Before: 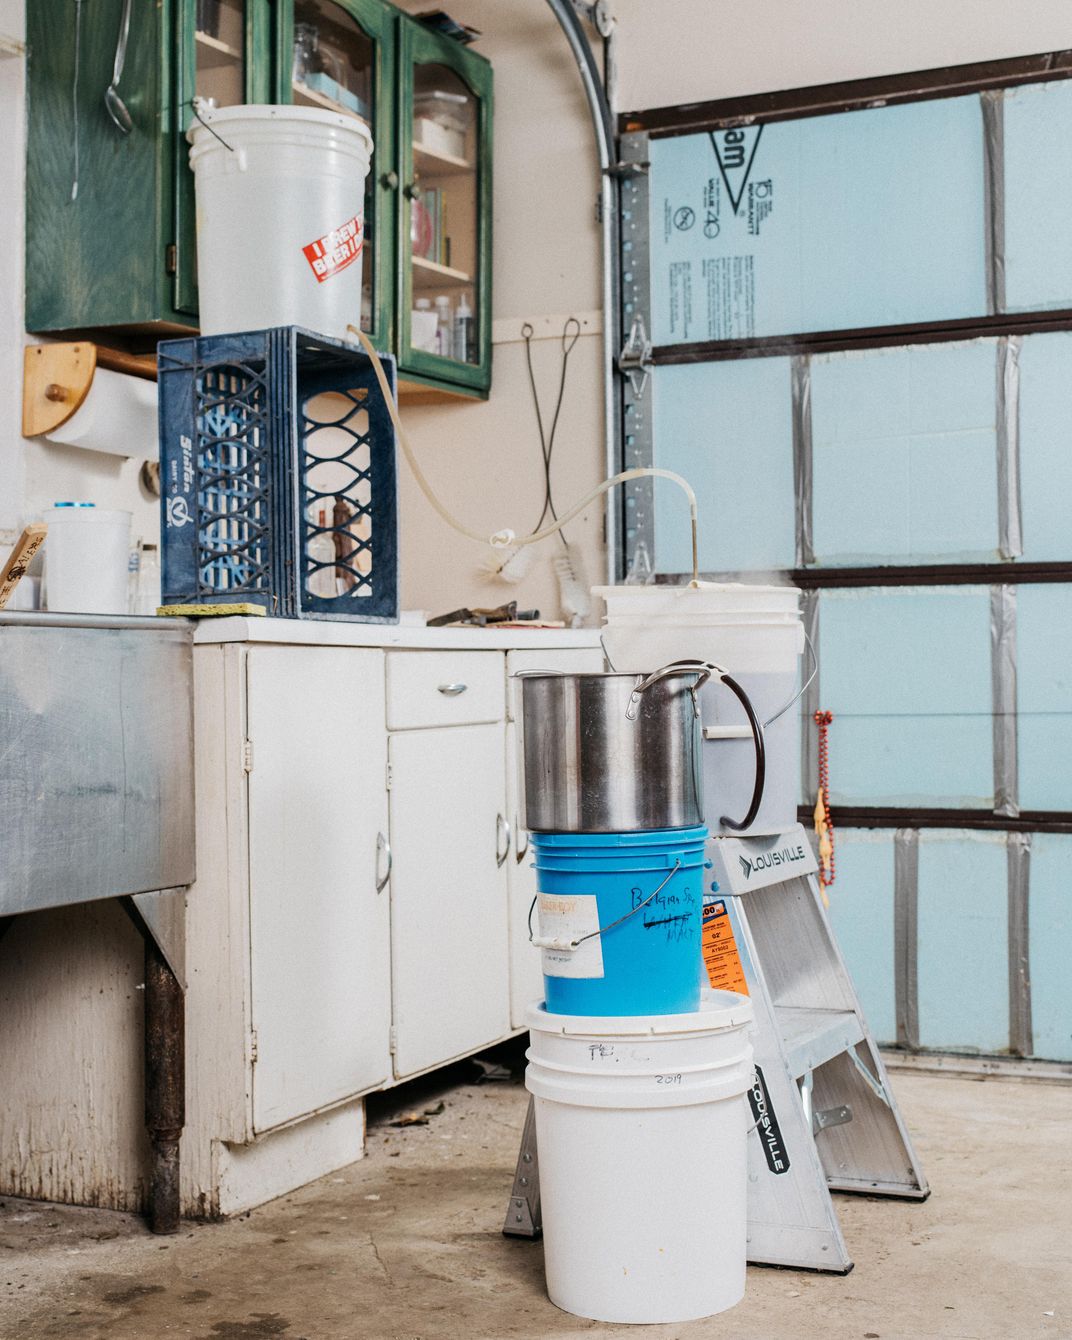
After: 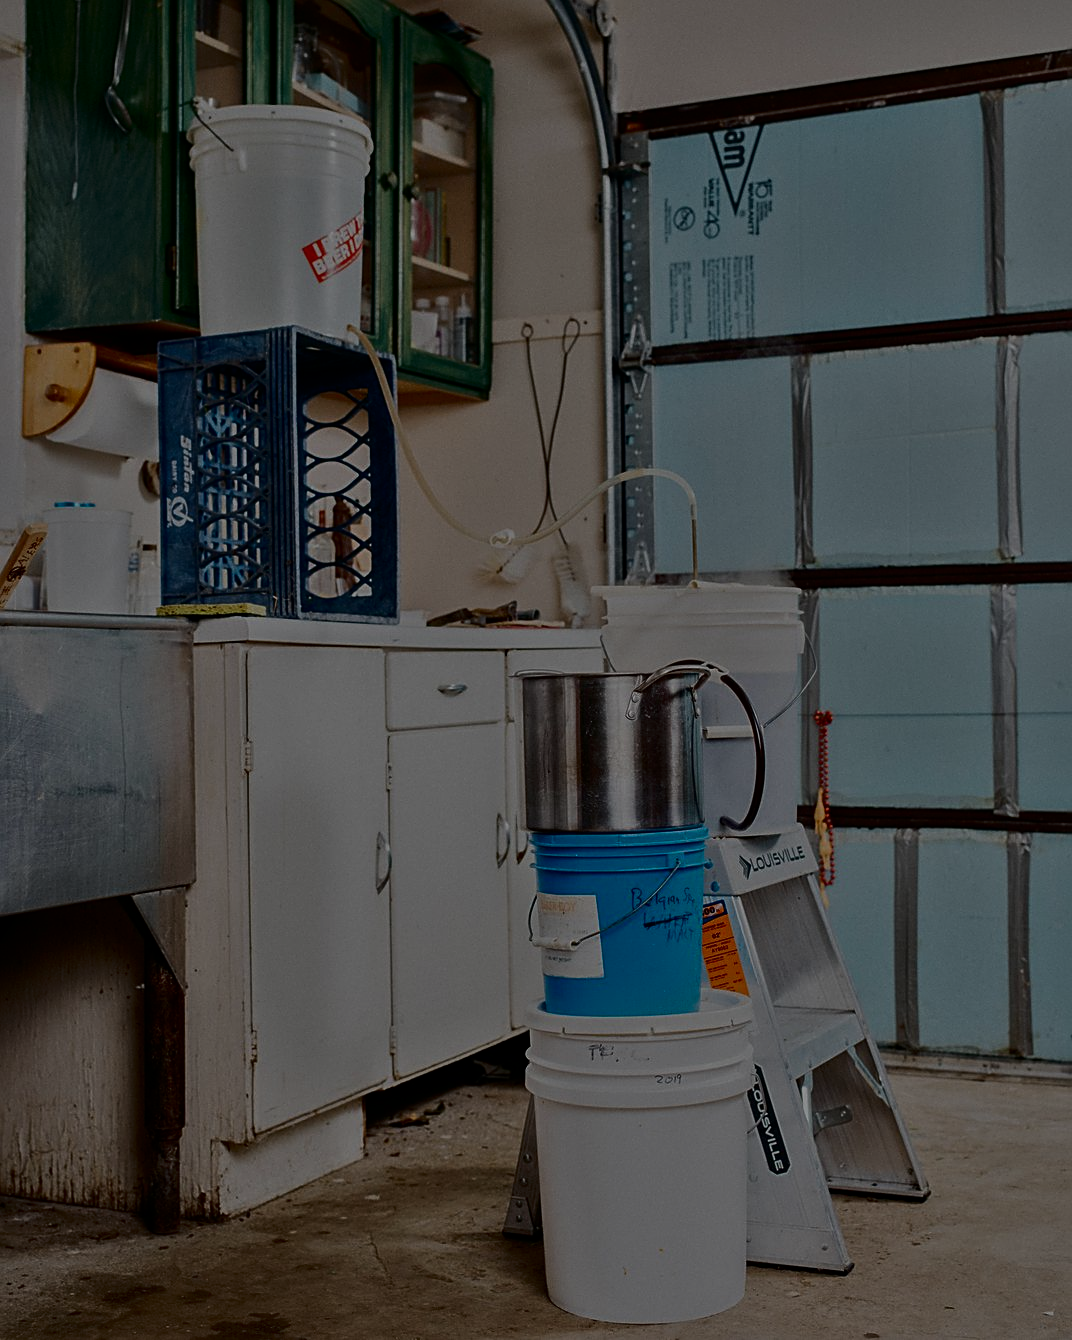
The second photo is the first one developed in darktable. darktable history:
sharpen: on, module defaults
tone equalizer: -8 EV -2 EV, -7 EV -2 EV, -6 EV -2 EV, -5 EV -2 EV, -4 EV -2 EV, -3 EV -2 EV, -2 EV -2 EV, -1 EV -1.63 EV, +0 EV -2 EV
contrast brightness saturation: contrast 0.19, brightness -0.11, saturation 0.21
